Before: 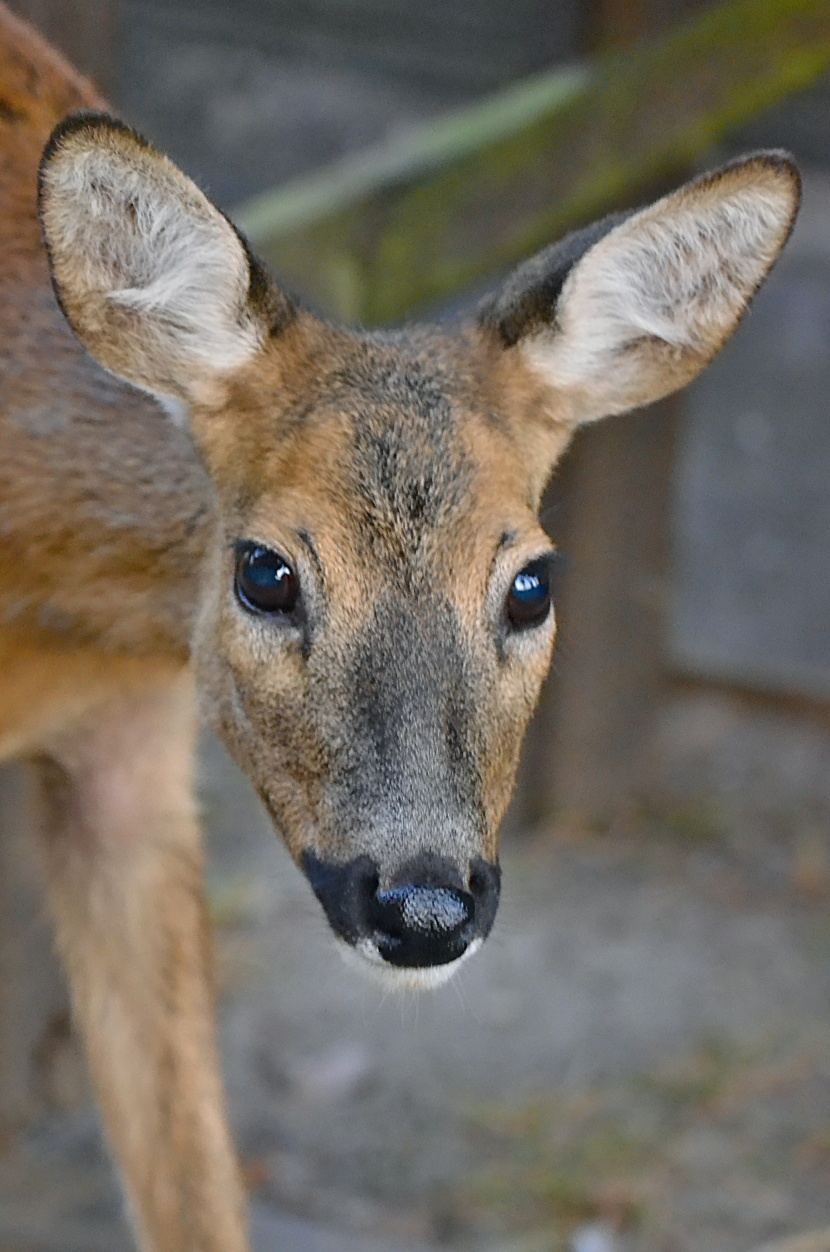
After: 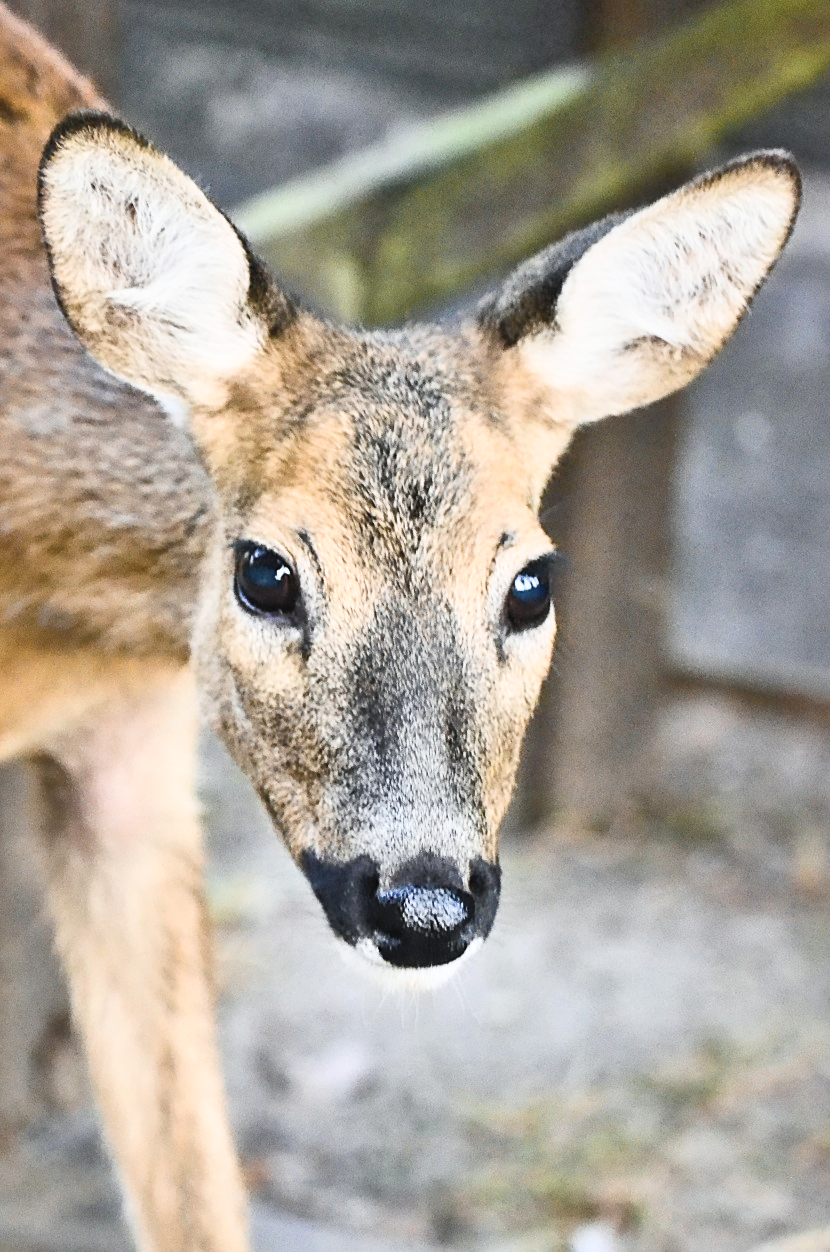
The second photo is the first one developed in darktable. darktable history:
local contrast: mode bilateral grid, contrast 20, coarseness 50, detail 120%, midtone range 0.2
sigmoid: on, module defaults
contrast brightness saturation: contrast 0.43, brightness 0.56, saturation -0.19
exposure: exposure 0.207 EV, compensate highlight preservation false
